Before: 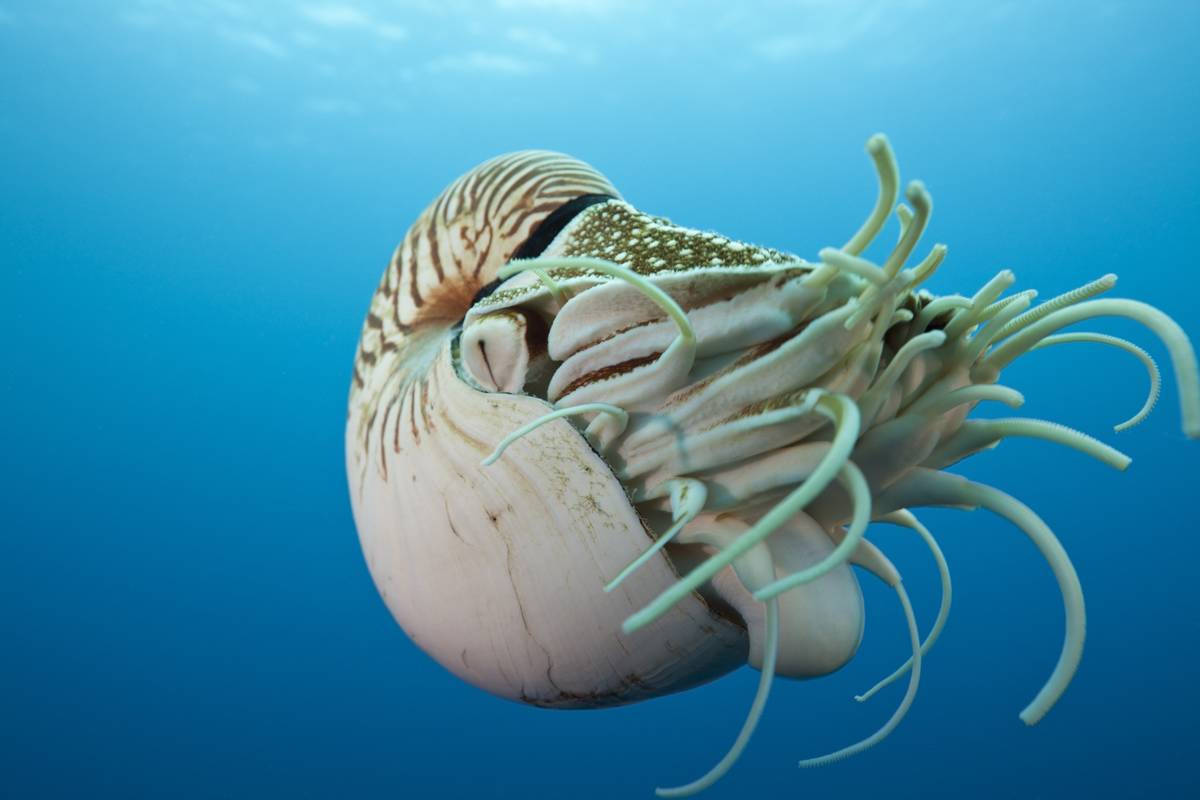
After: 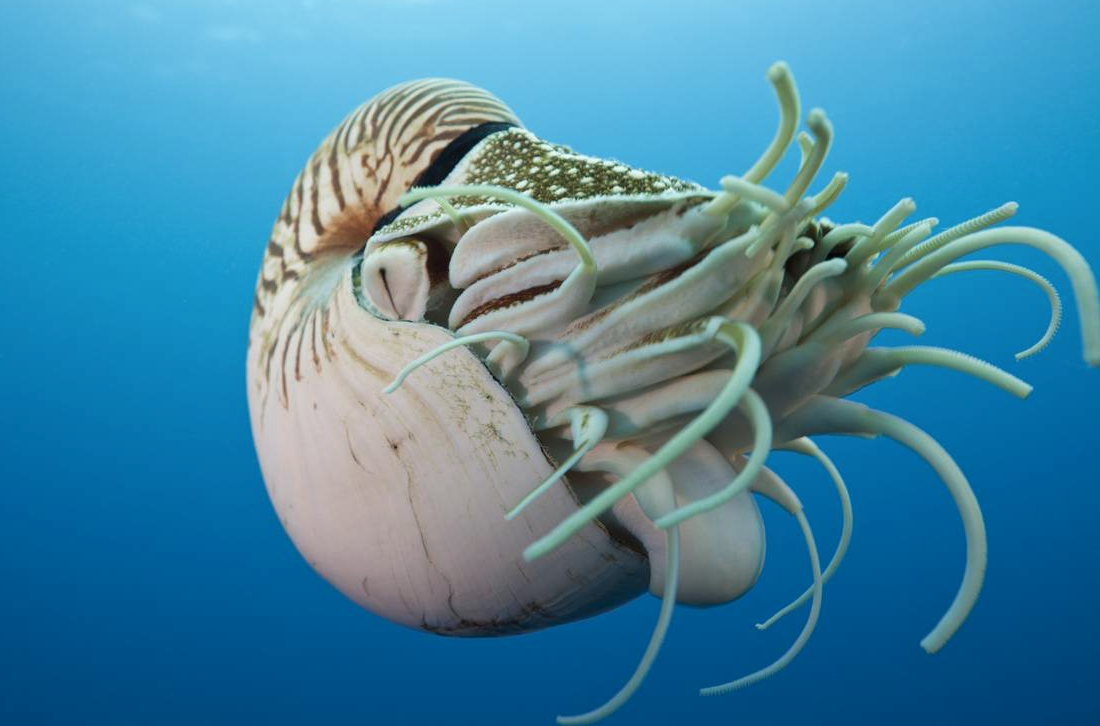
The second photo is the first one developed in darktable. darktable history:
crop and rotate: left 8.262%, top 9.226%
color balance rgb: shadows lift › chroma 1.41%, shadows lift › hue 260°, power › chroma 0.5%, power › hue 260°, highlights gain › chroma 1%, highlights gain › hue 27°, saturation formula JzAzBz (2021)
